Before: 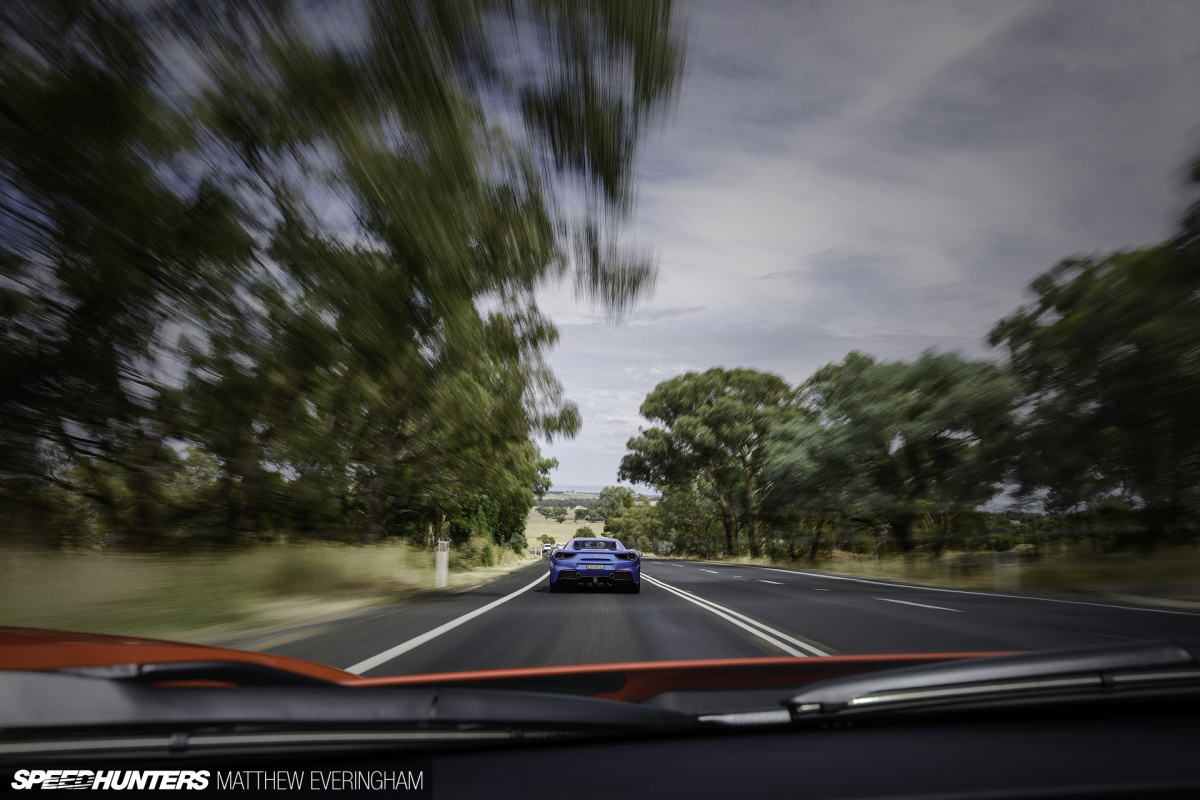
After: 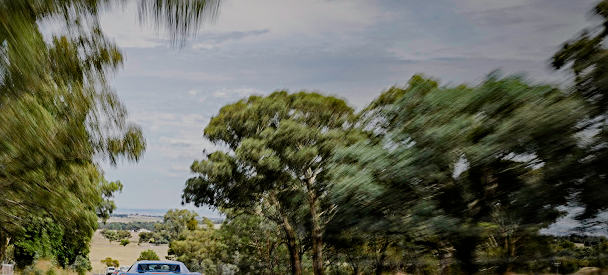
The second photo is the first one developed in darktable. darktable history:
sharpen: on, module defaults
haze removal: strength 0.49, distance 0.429, compatibility mode true, adaptive false
exposure: compensate exposure bias true, compensate highlight preservation false
crop: left 36.379%, top 34.705%, right 12.922%, bottom 30.91%
filmic rgb: black relative exposure -6.86 EV, white relative exposure 5.84 EV, threshold 5.99 EV, hardness 2.71, enable highlight reconstruction true
